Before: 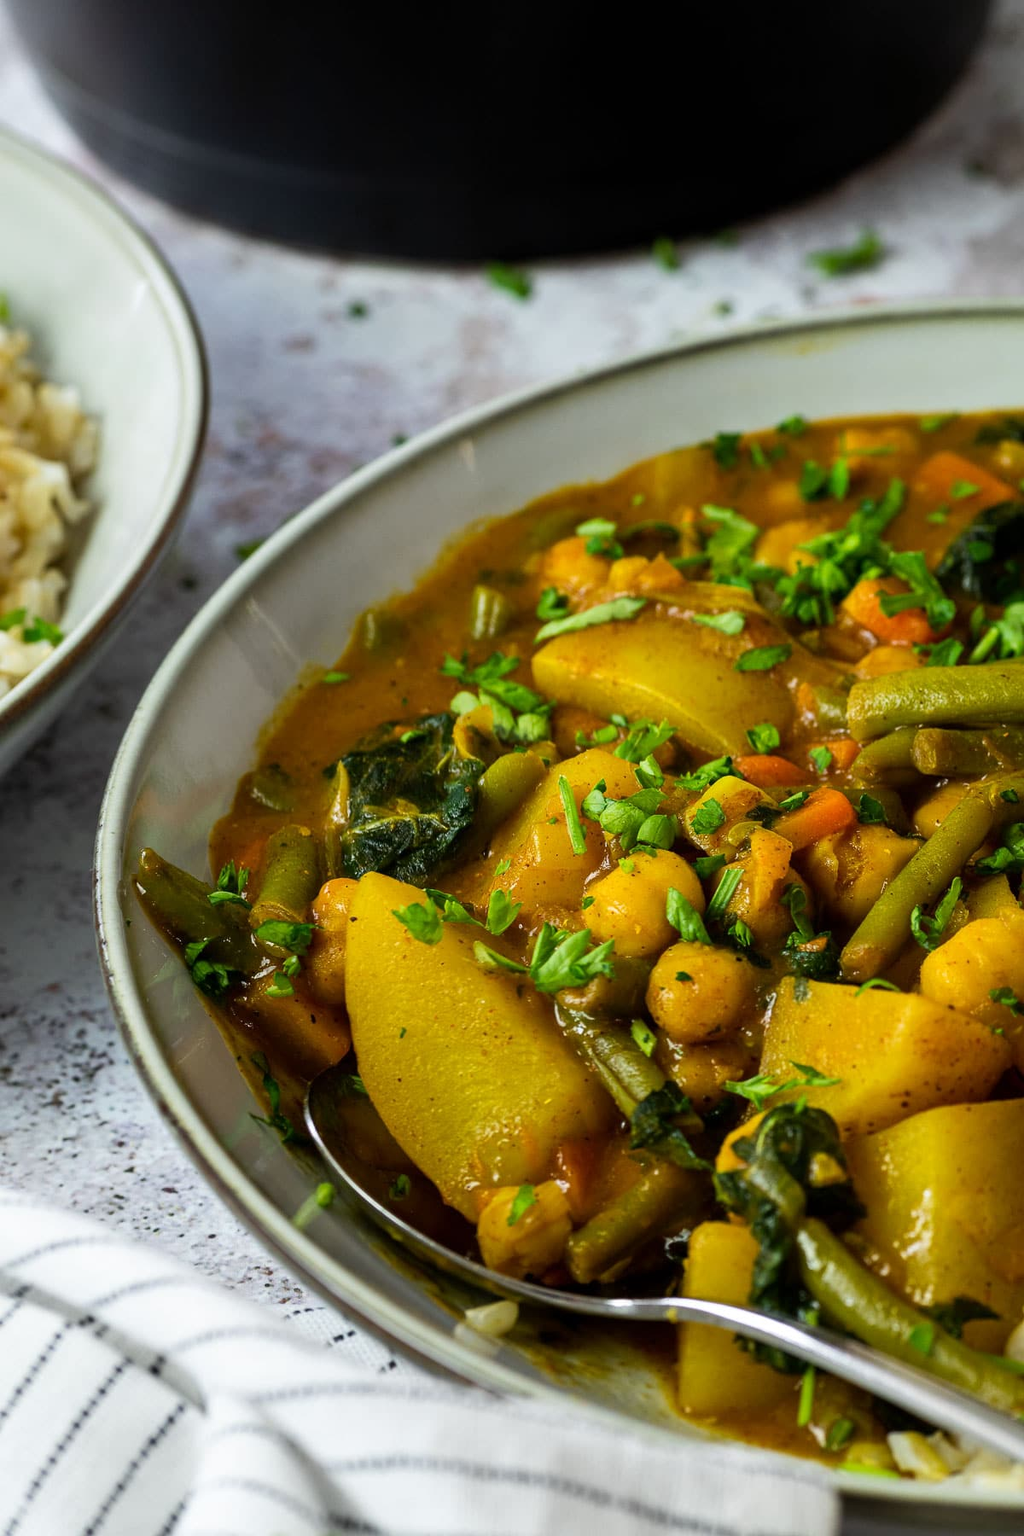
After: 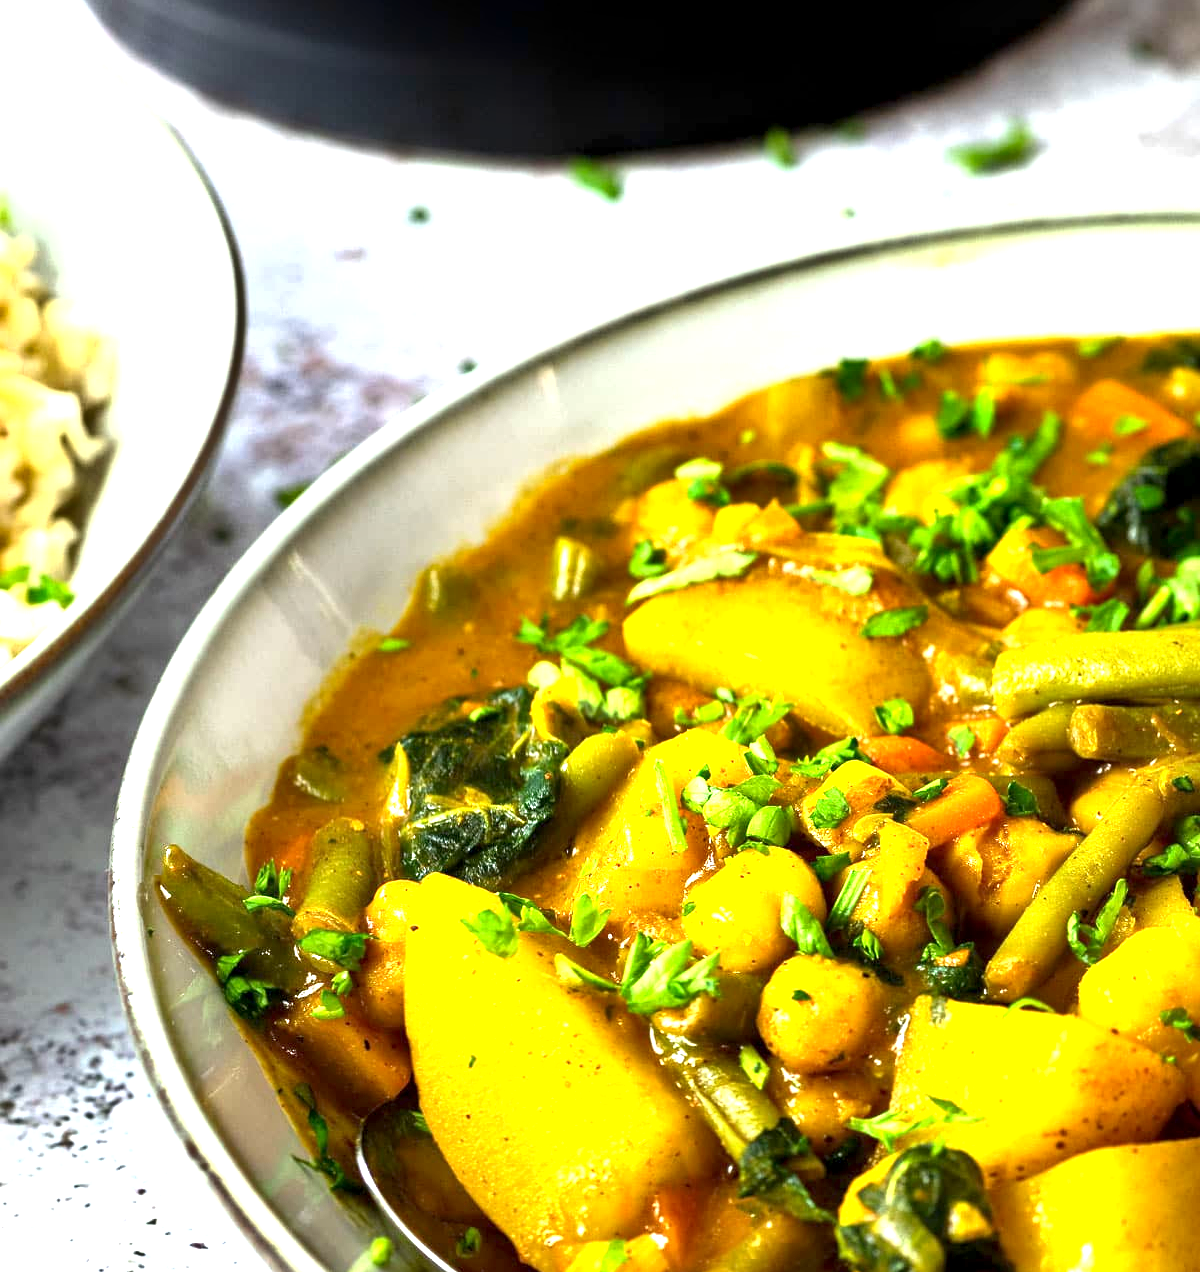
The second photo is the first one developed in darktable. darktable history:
crop and rotate: top 8.293%, bottom 20.996%
shadows and highlights: shadows -88.03, highlights -35.45, shadows color adjustment 99.15%, highlights color adjustment 0%, soften with gaussian
exposure: black level correction 0.001, exposure 1.822 EV, compensate exposure bias true, compensate highlight preservation false
